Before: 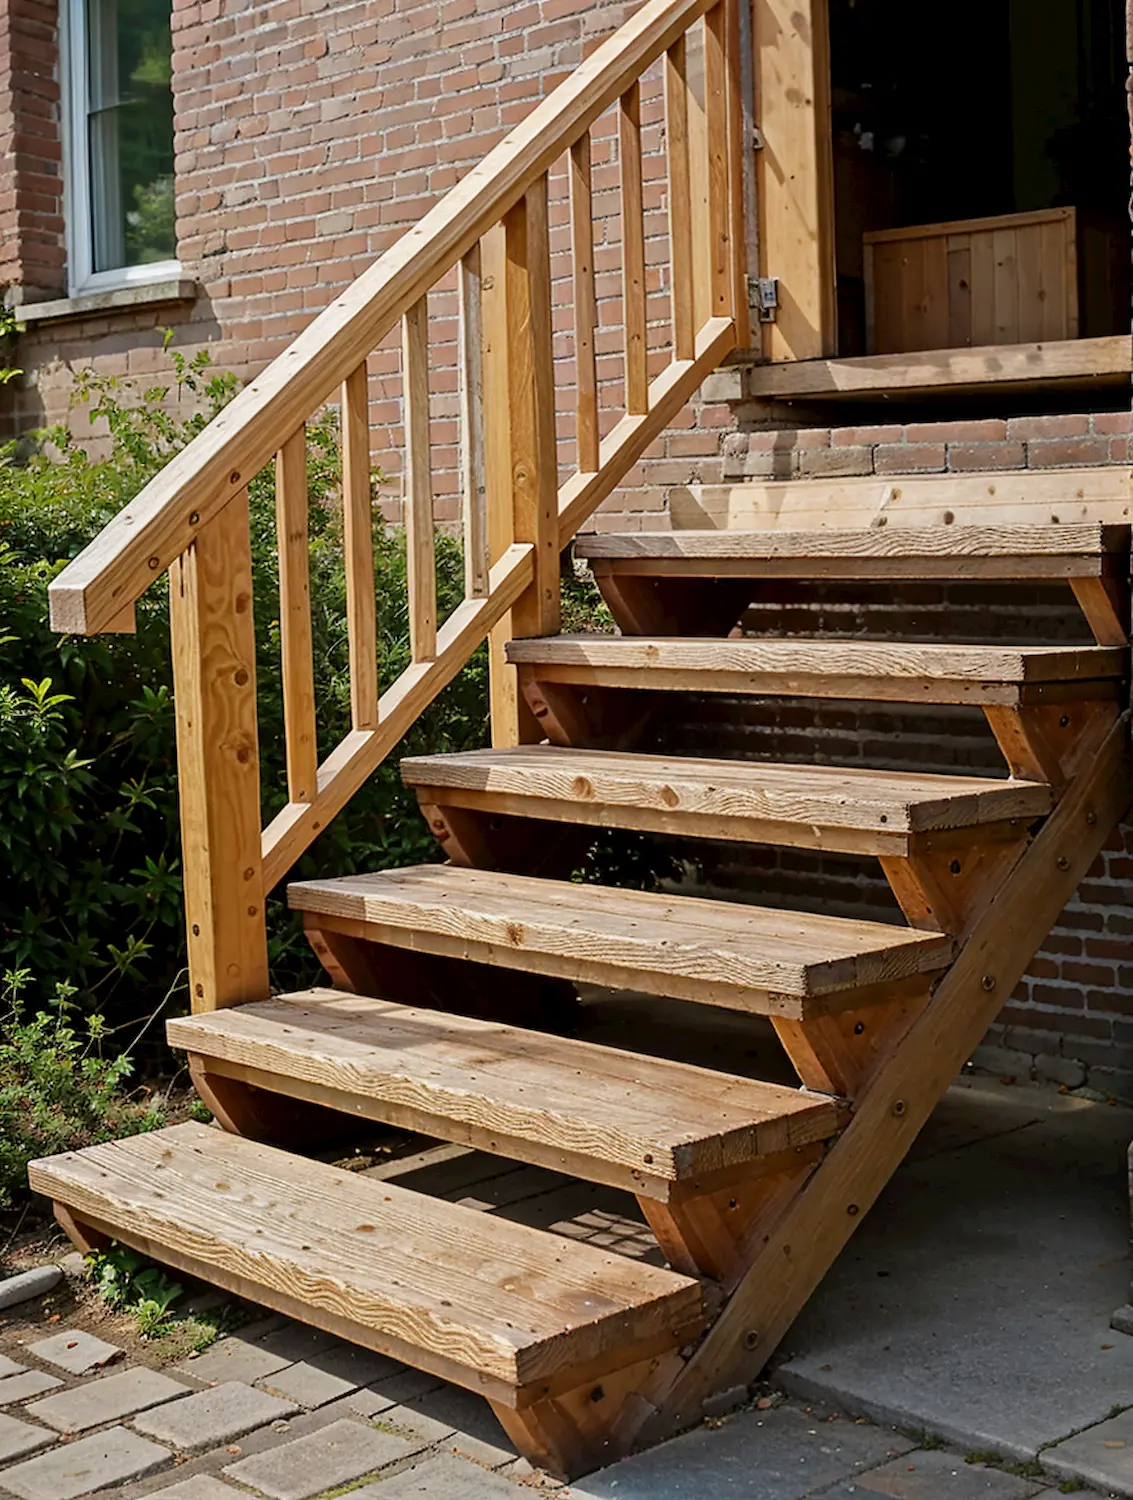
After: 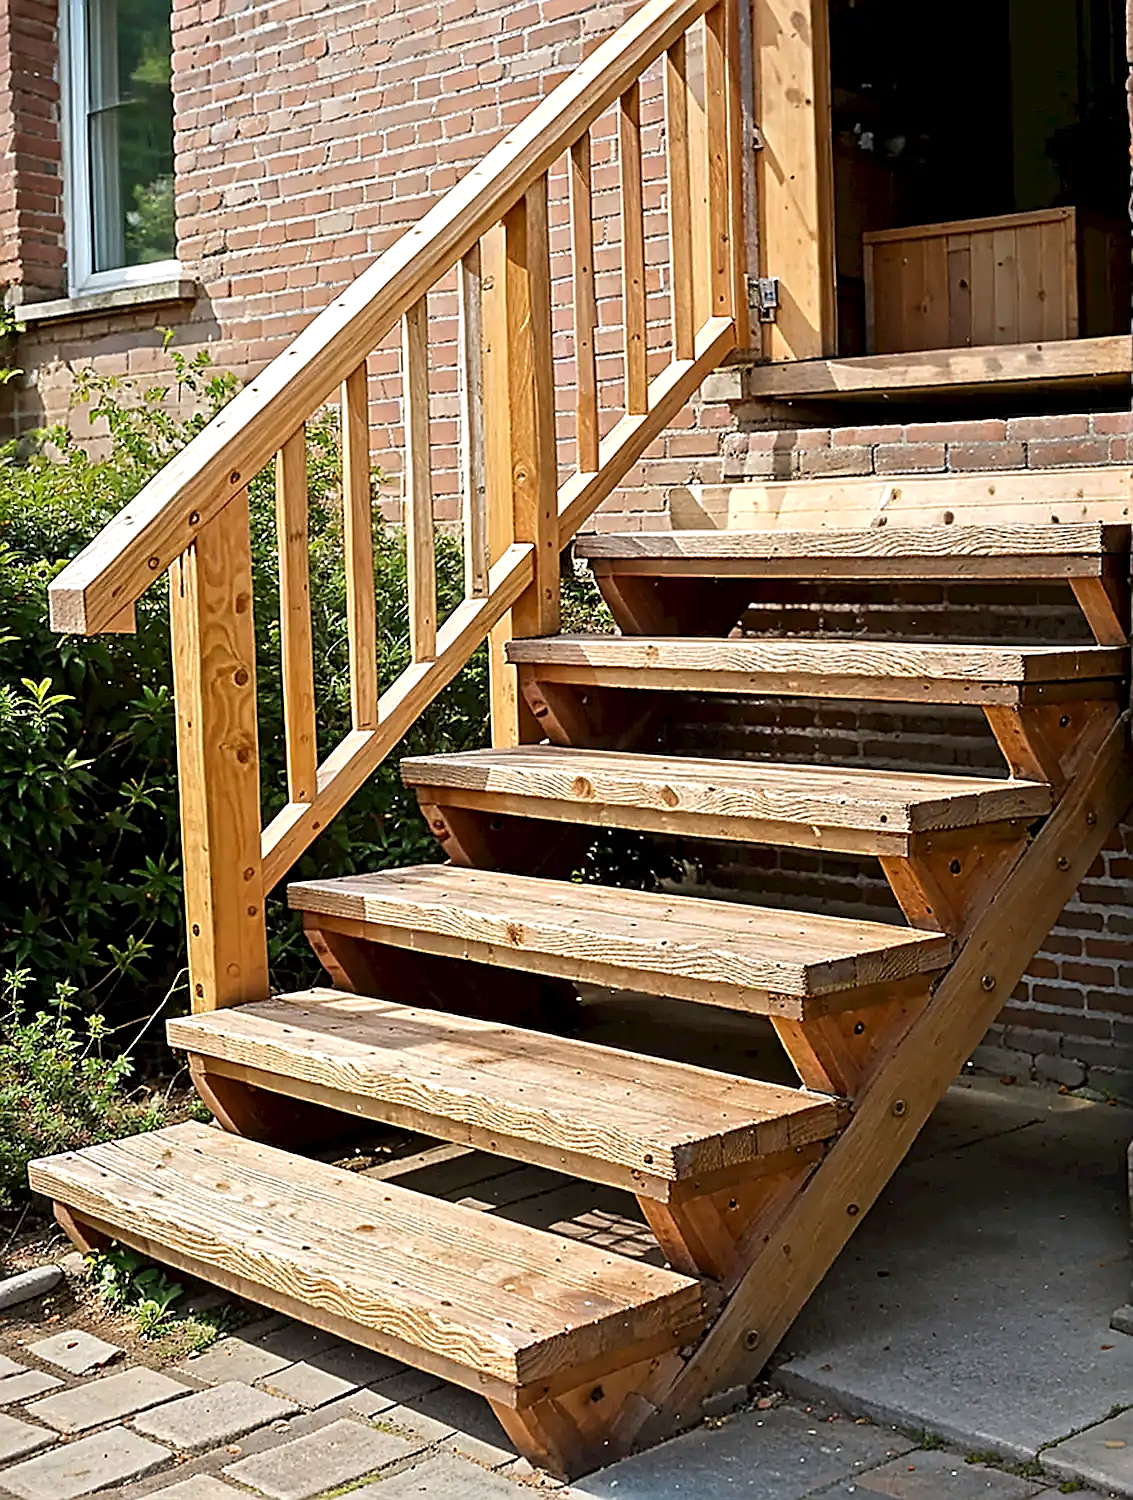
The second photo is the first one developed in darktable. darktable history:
exposure: exposure 0.574 EV, compensate highlight preservation false
sharpen: amount 1
